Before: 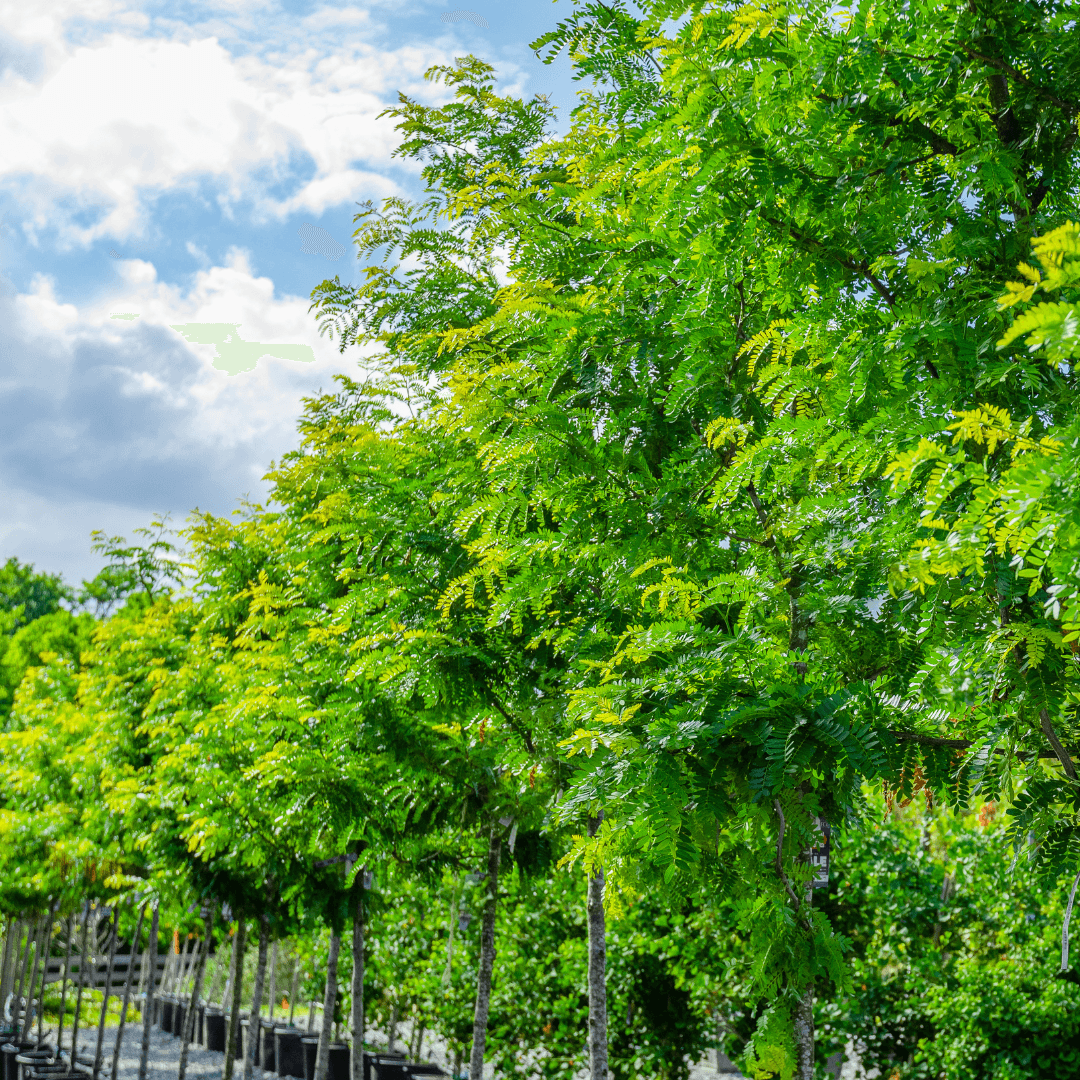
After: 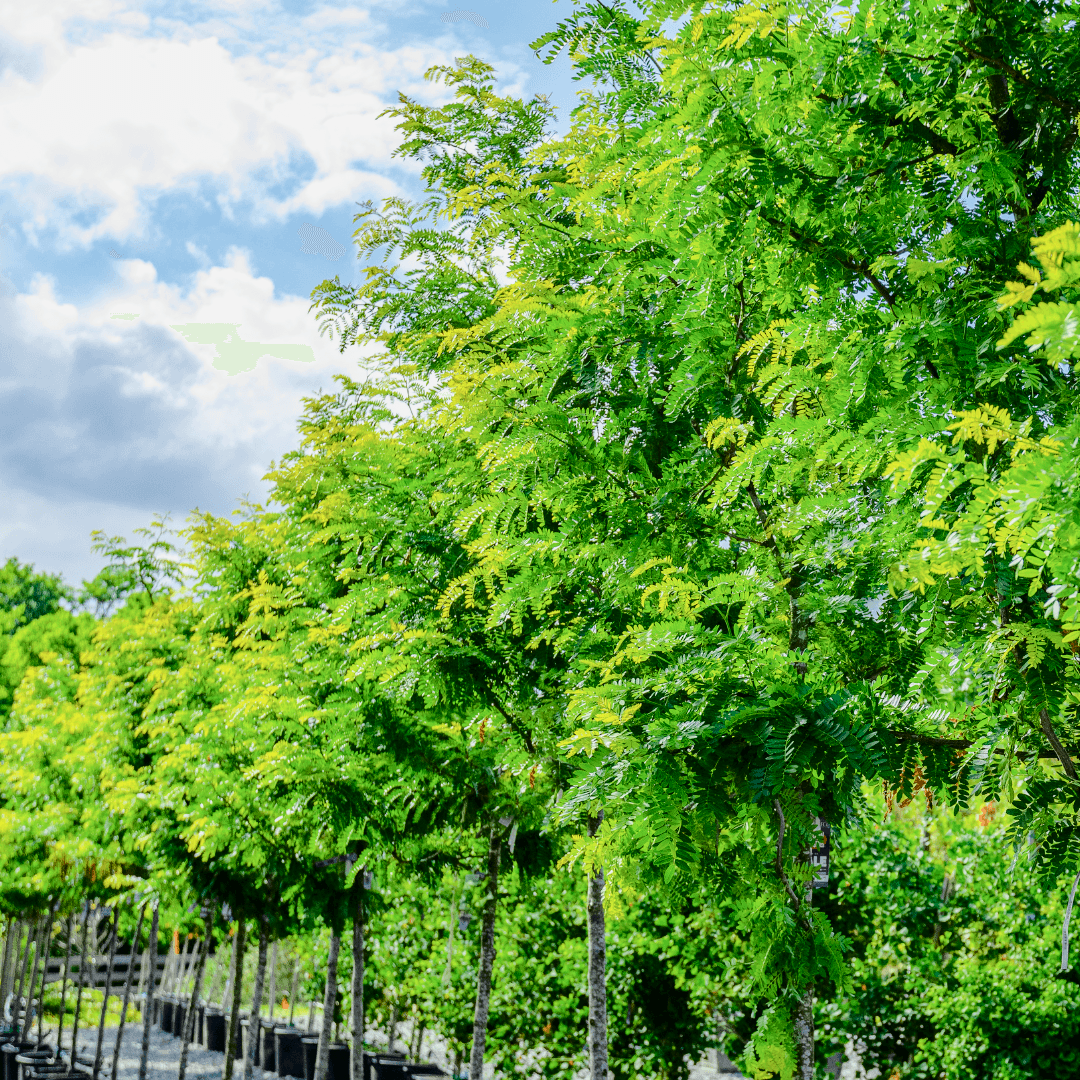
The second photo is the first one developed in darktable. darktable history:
contrast brightness saturation: contrast 0.291
contrast equalizer: y [[0.5 ×6], [0.5 ×6], [0.5, 0.5, 0.501, 0.545, 0.707, 0.863], [0 ×6], [0 ×6]], mix -0.186
tone equalizer: -8 EV -0.008 EV, -7 EV 0.009 EV, -6 EV -0.007 EV, -5 EV 0.008 EV, -4 EV -0.029 EV, -3 EV -0.238 EV, -2 EV -0.669 EV, -1 EV -0.981 EV, +0 EV -0.963 EV, edges refinement/feathering 500, mask exposure compensation -1.57 EV, preserve details no
exposure: black level correction 0.002, exposure 0.674 EV, compensate highlight preservation false
